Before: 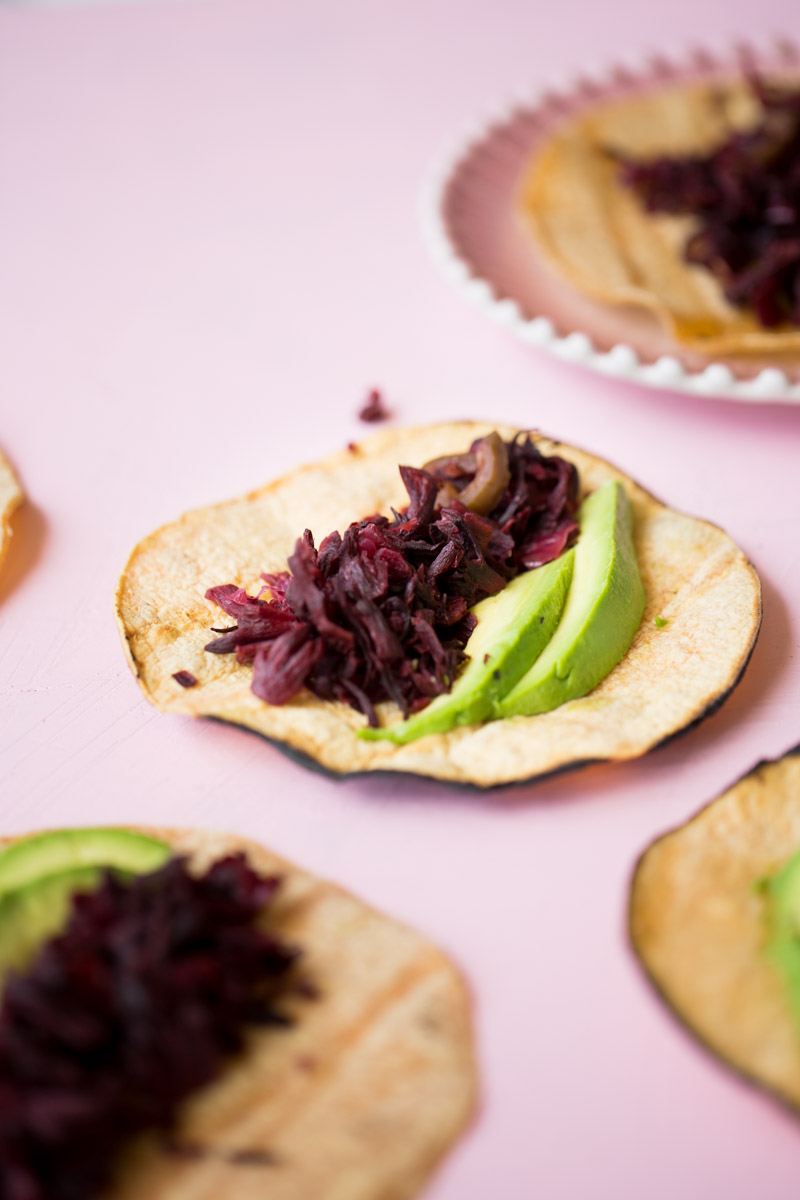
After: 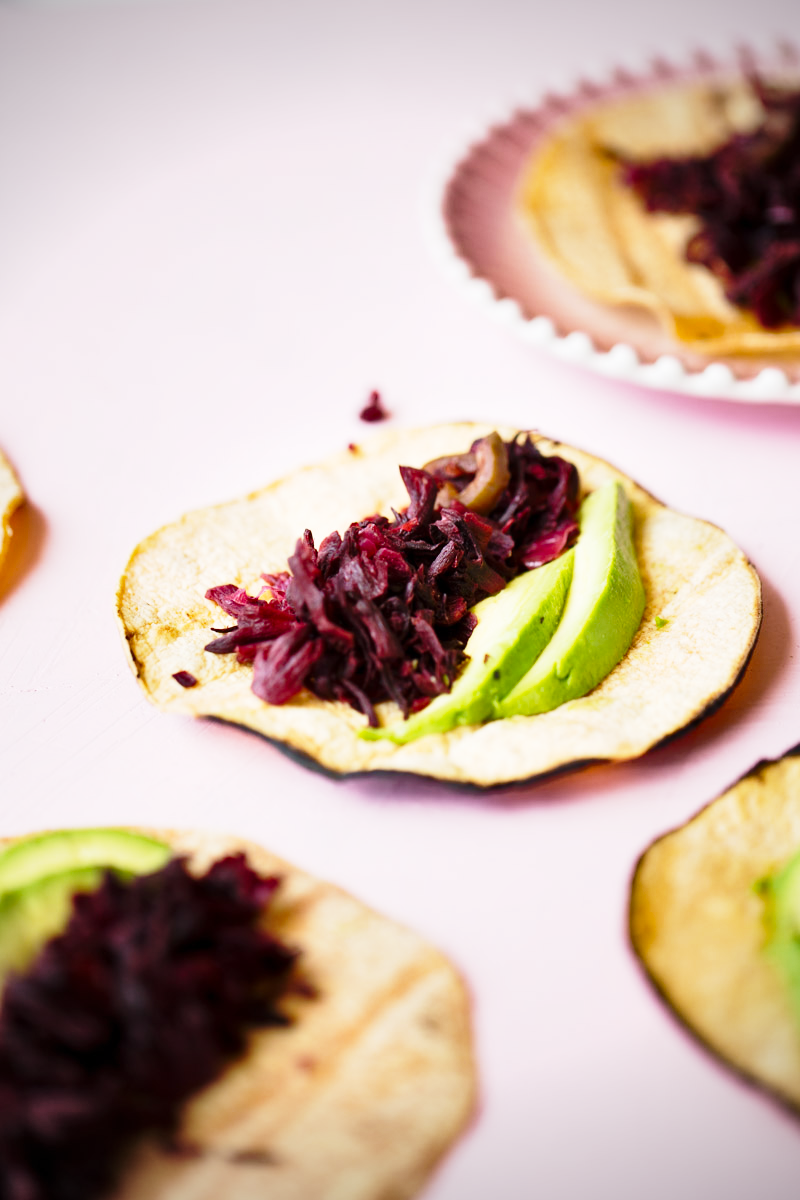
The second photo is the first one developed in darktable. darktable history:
shadows and highlights: low approximation 0.01, soften with gaussian
base curve: curves: ch0 [(0, 0) (0.028, 0.03) (0.121, 0.232) (0.46, 0.748) (0.859, 0.968) (1, 1)], preserve colors none
vignetting: unbound false
